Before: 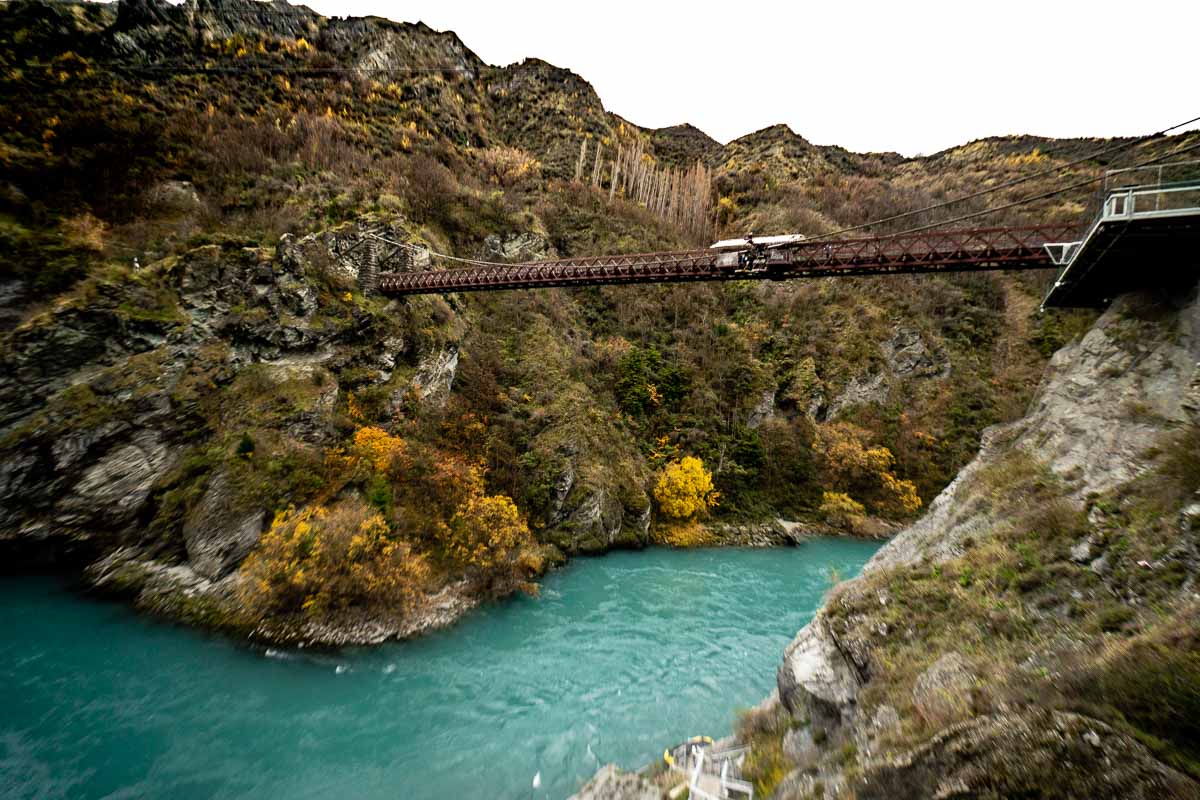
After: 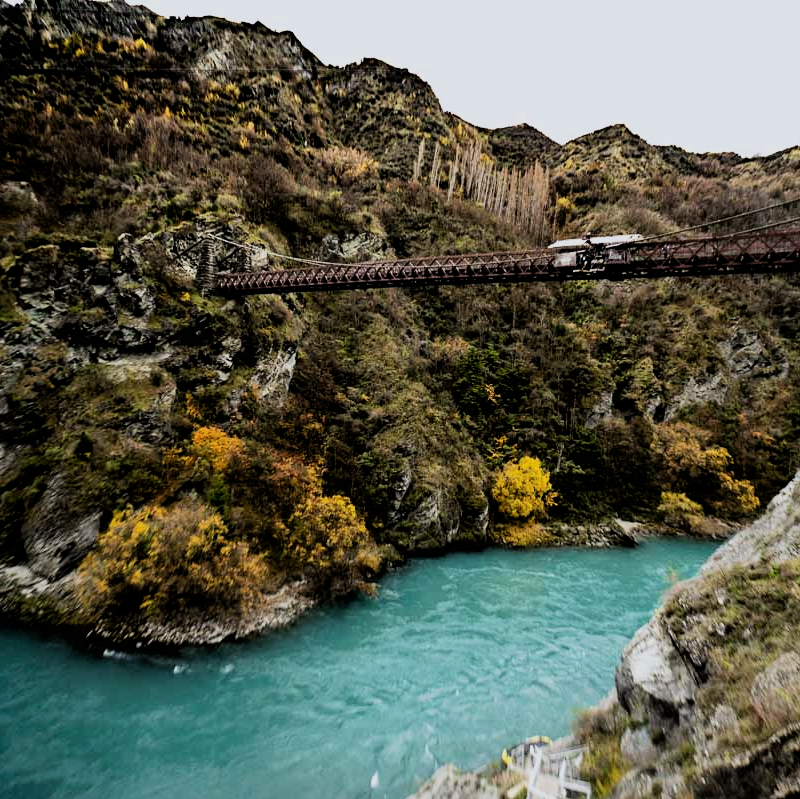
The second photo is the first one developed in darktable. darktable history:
filmic rgb: black relative exposure -5 EV, hardness 2.88, contrast 1.3
white balance: red 0.976, blue 1.04
crop and rotate: left 13.537%, right 19.796%
